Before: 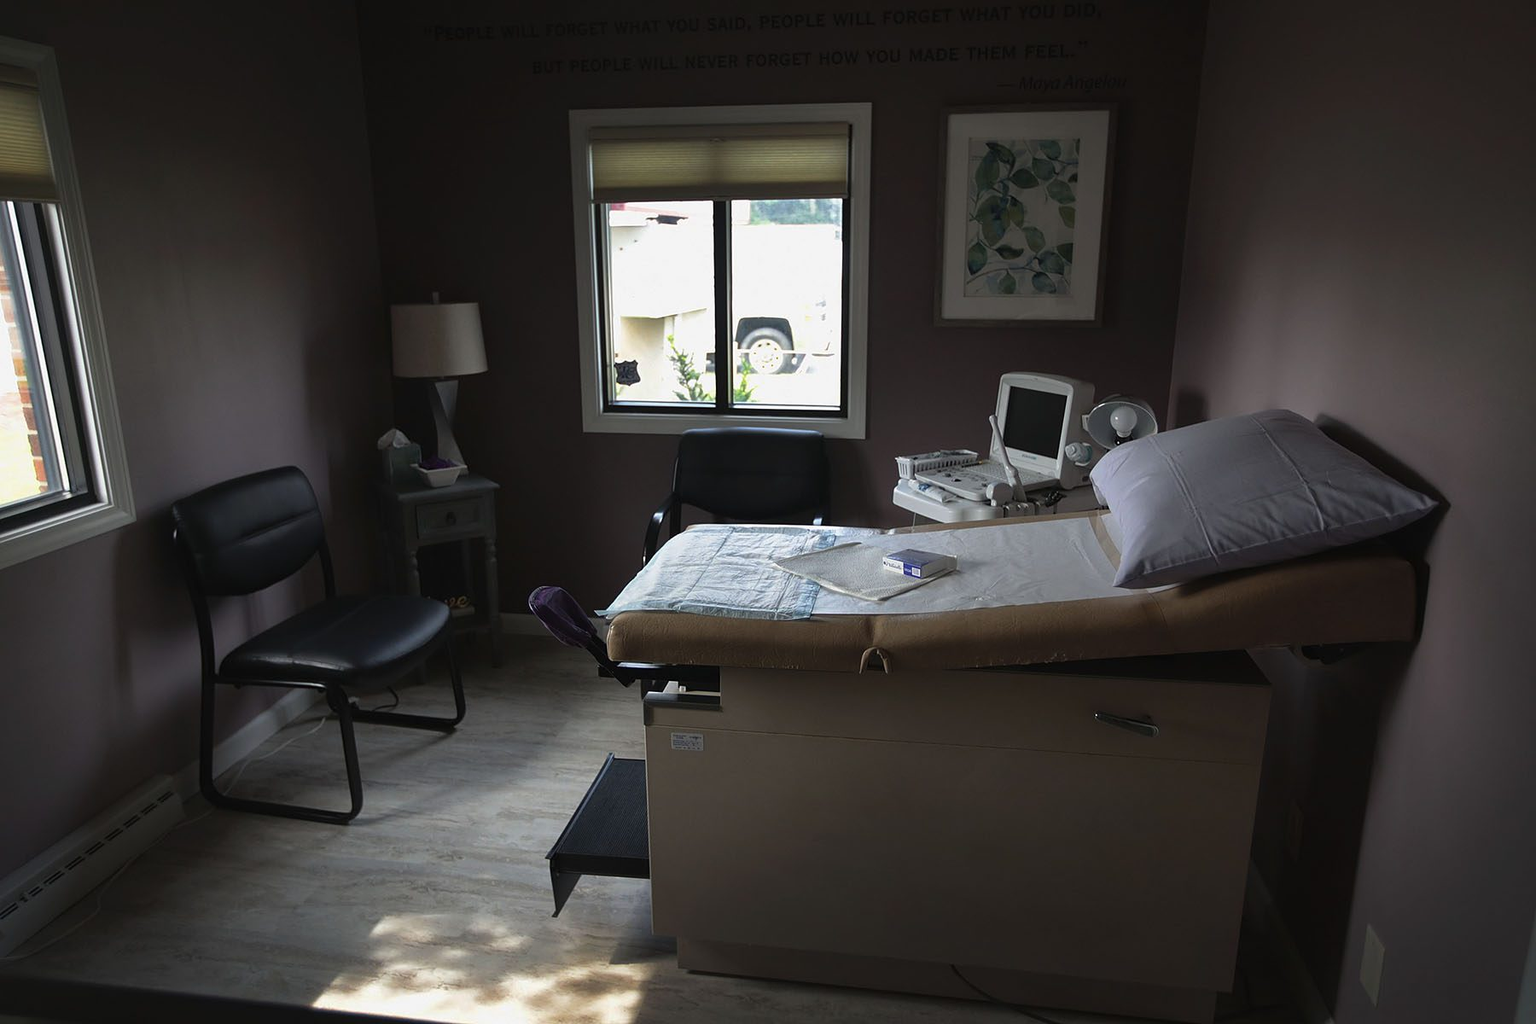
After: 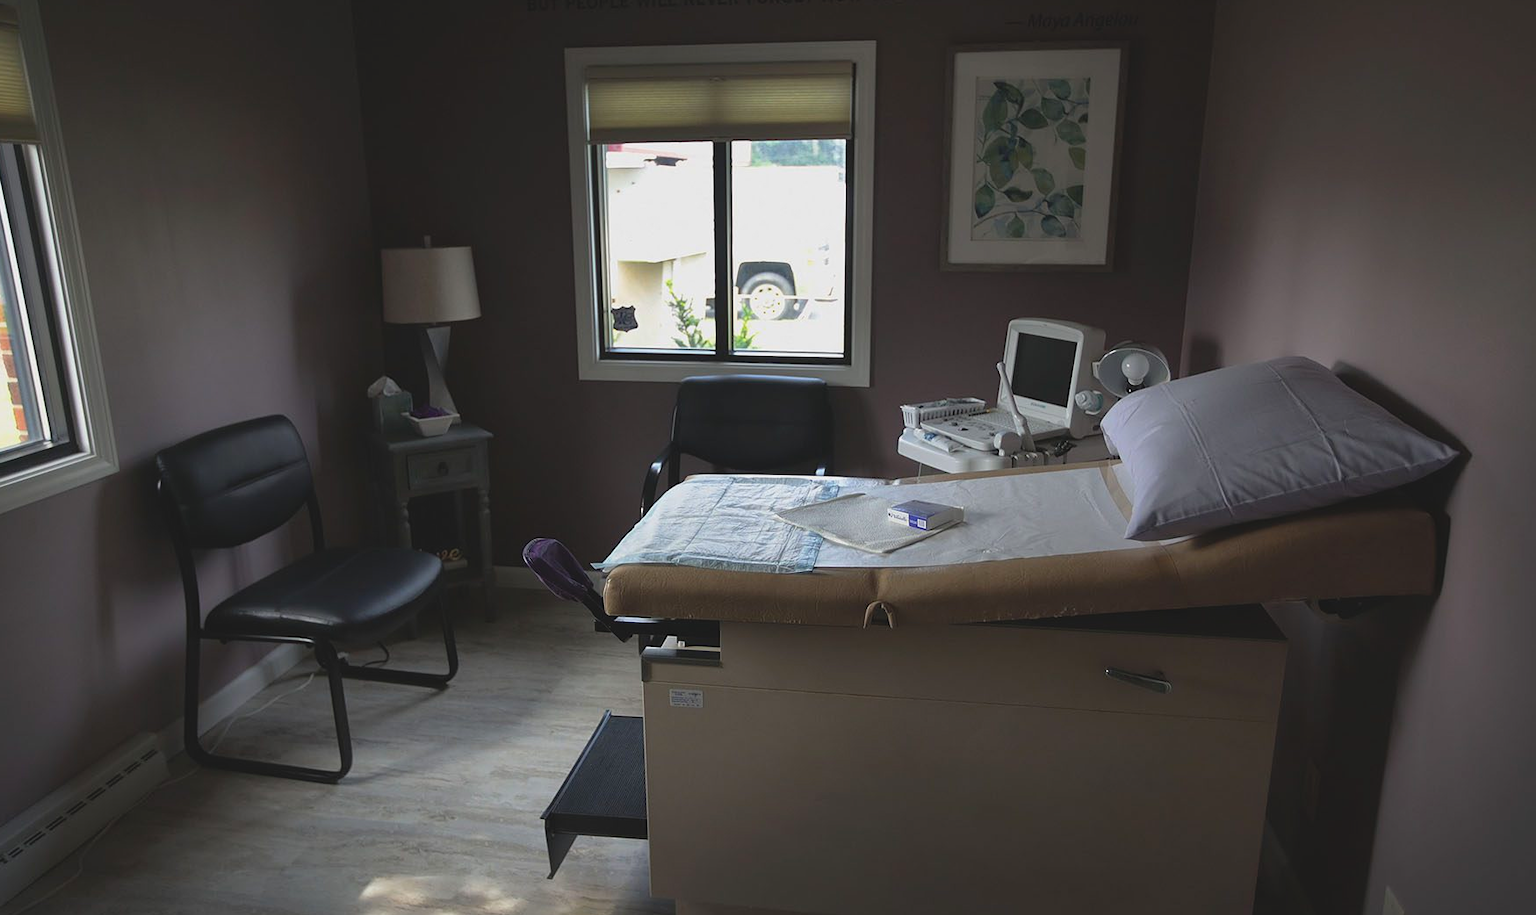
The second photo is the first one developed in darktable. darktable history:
contrast brightness saturation: contrast -0.105, brightness 0.047, saturation 0.083
crop: left 1.357%, top 6.193%, right 1.456%, bottom 6.878%
